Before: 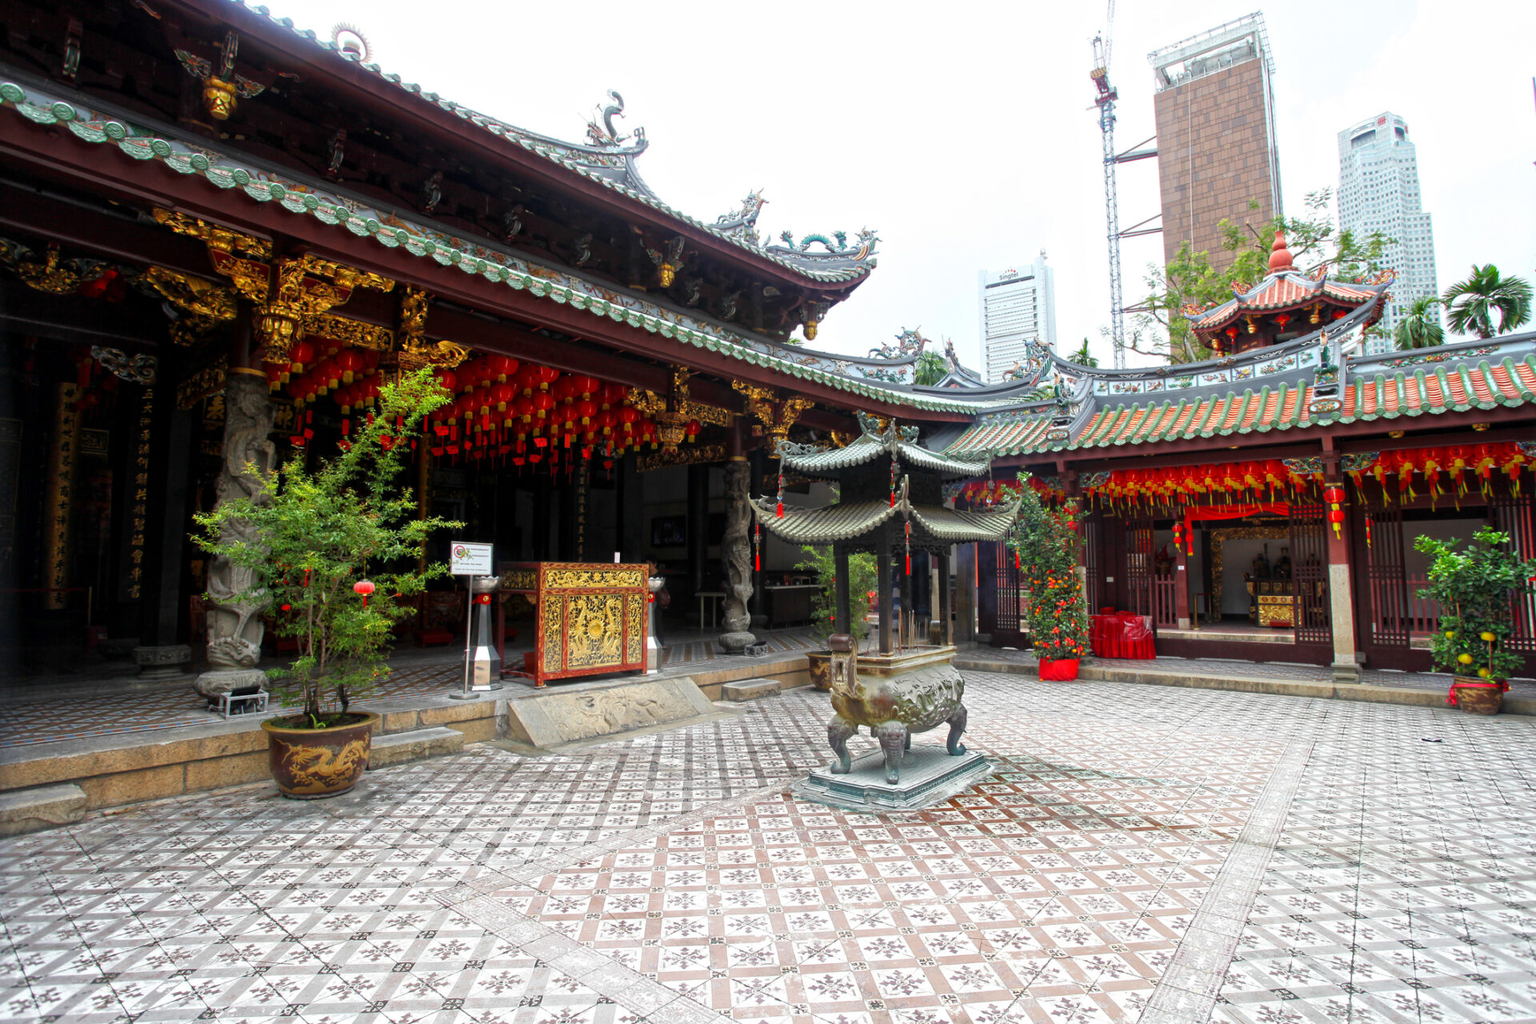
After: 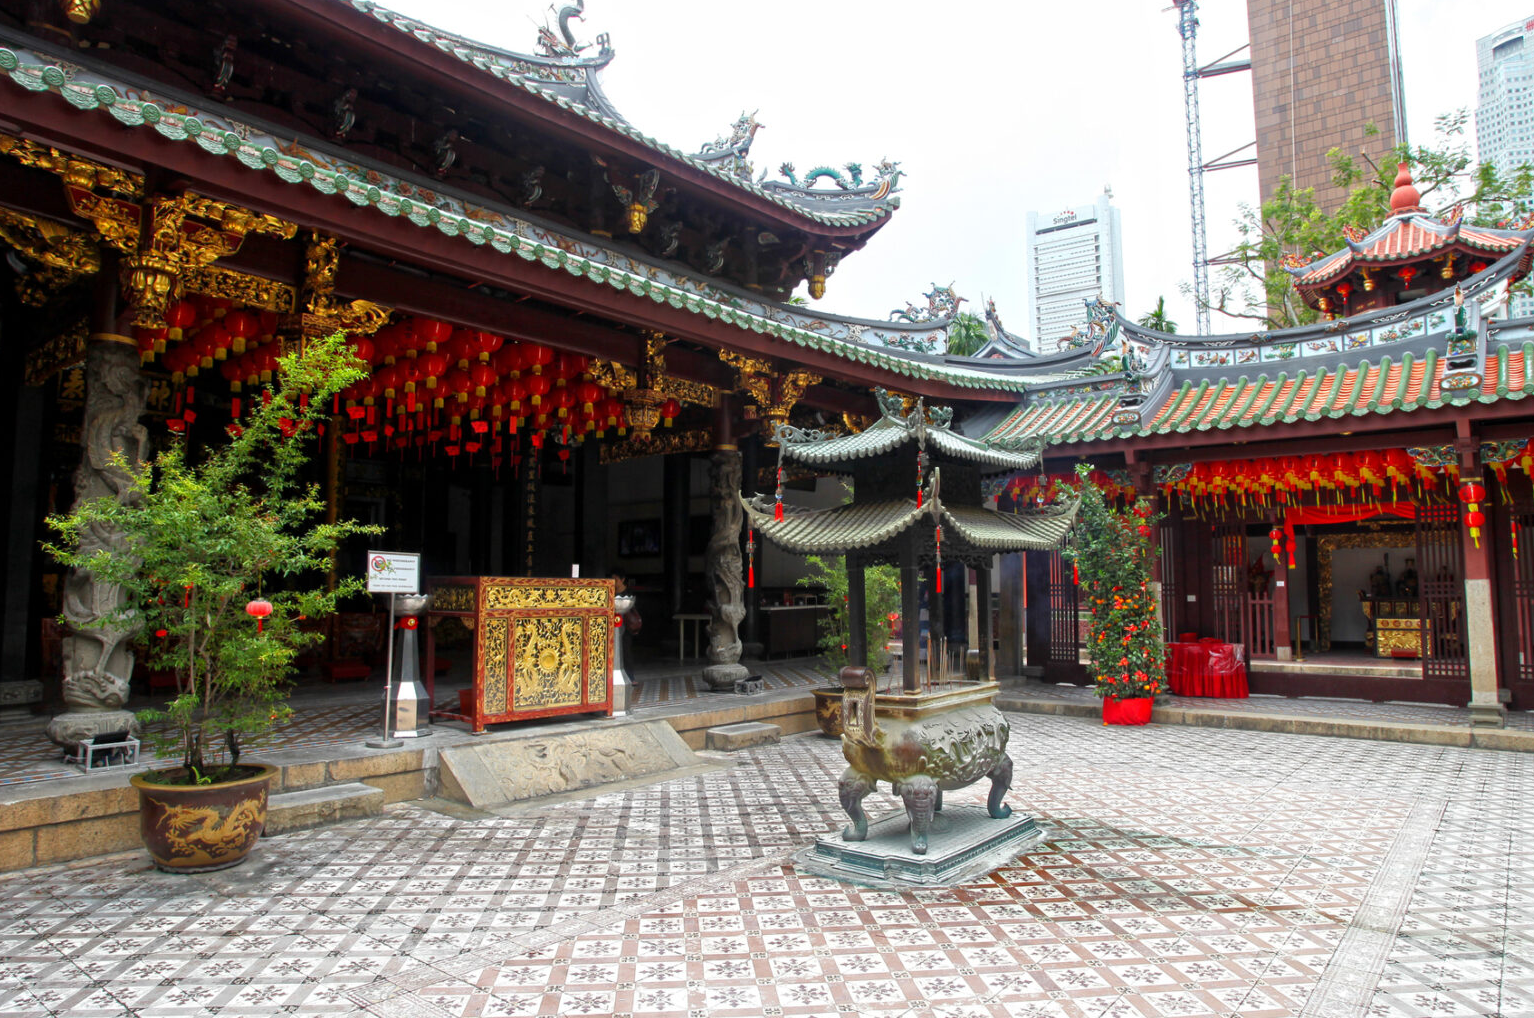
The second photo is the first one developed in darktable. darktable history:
crop and rotate: left 10.232%, top 9.912%, right 9.825%, bottom 10.492%
